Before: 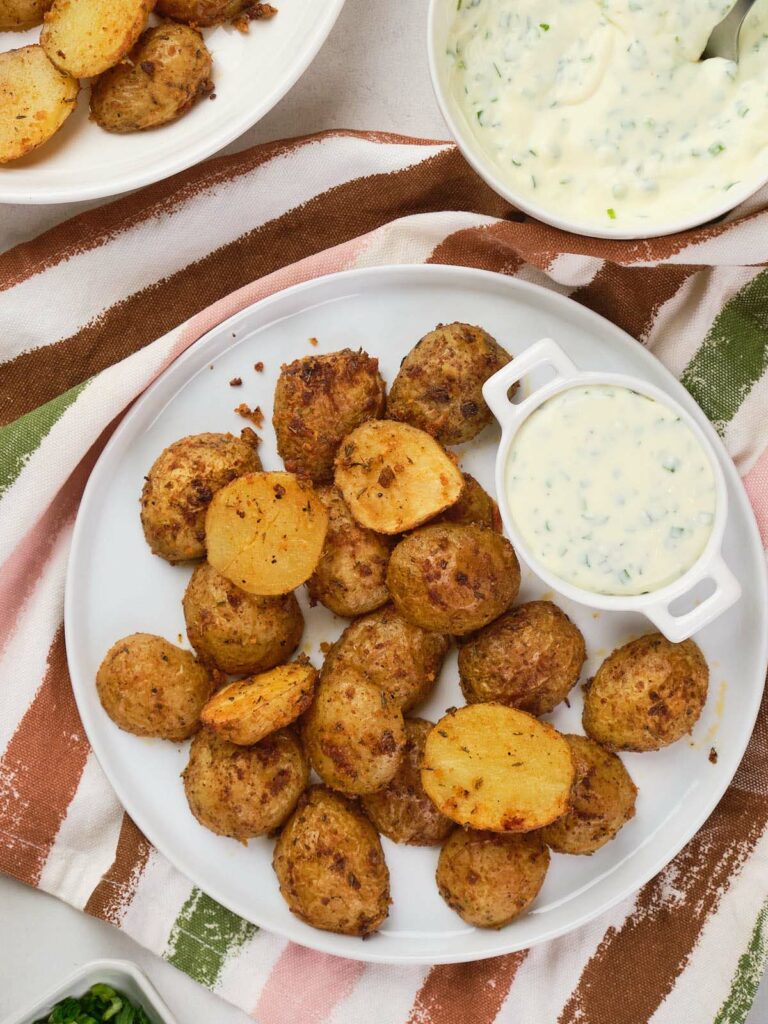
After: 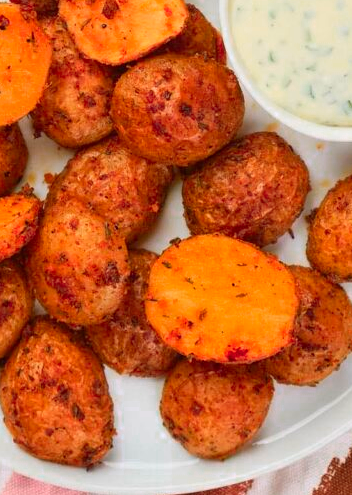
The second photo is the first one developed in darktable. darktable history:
color zones: curves: ch0 [(0.473, 0.374) (0.742, 0.784)]; ch1 [(0.354, 0.737) (0.742, 0.705)]; ch2 [(0.318, 0.421) (0.758, 0.532)]
crop: left 35.976%, top 45.819%, right 18.162%, bottom 5.807%
